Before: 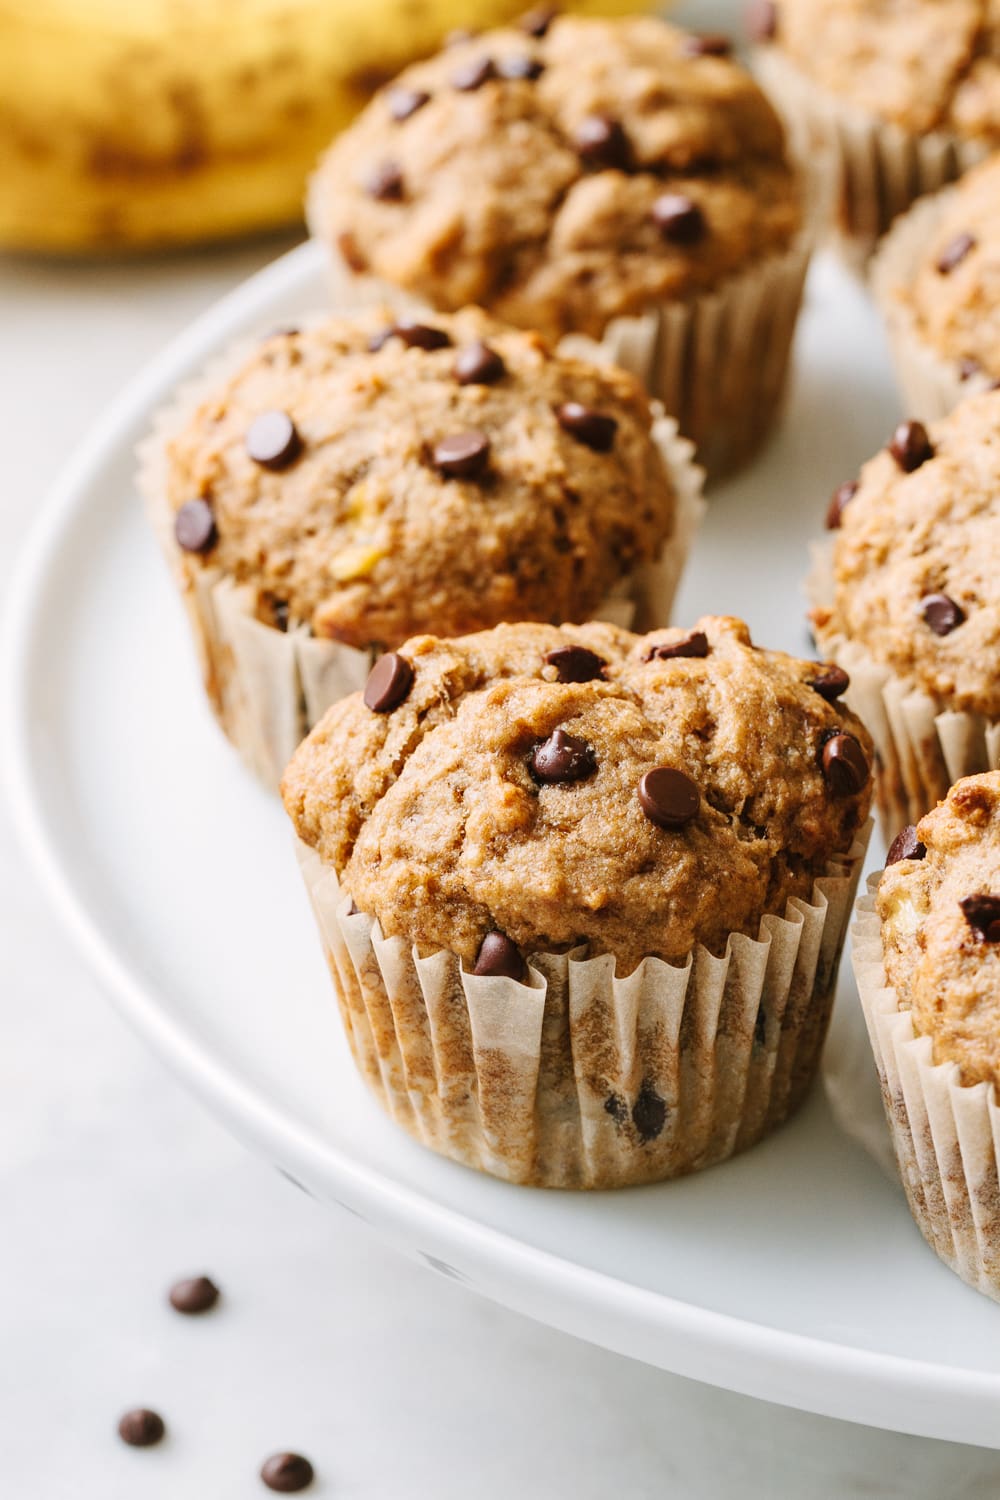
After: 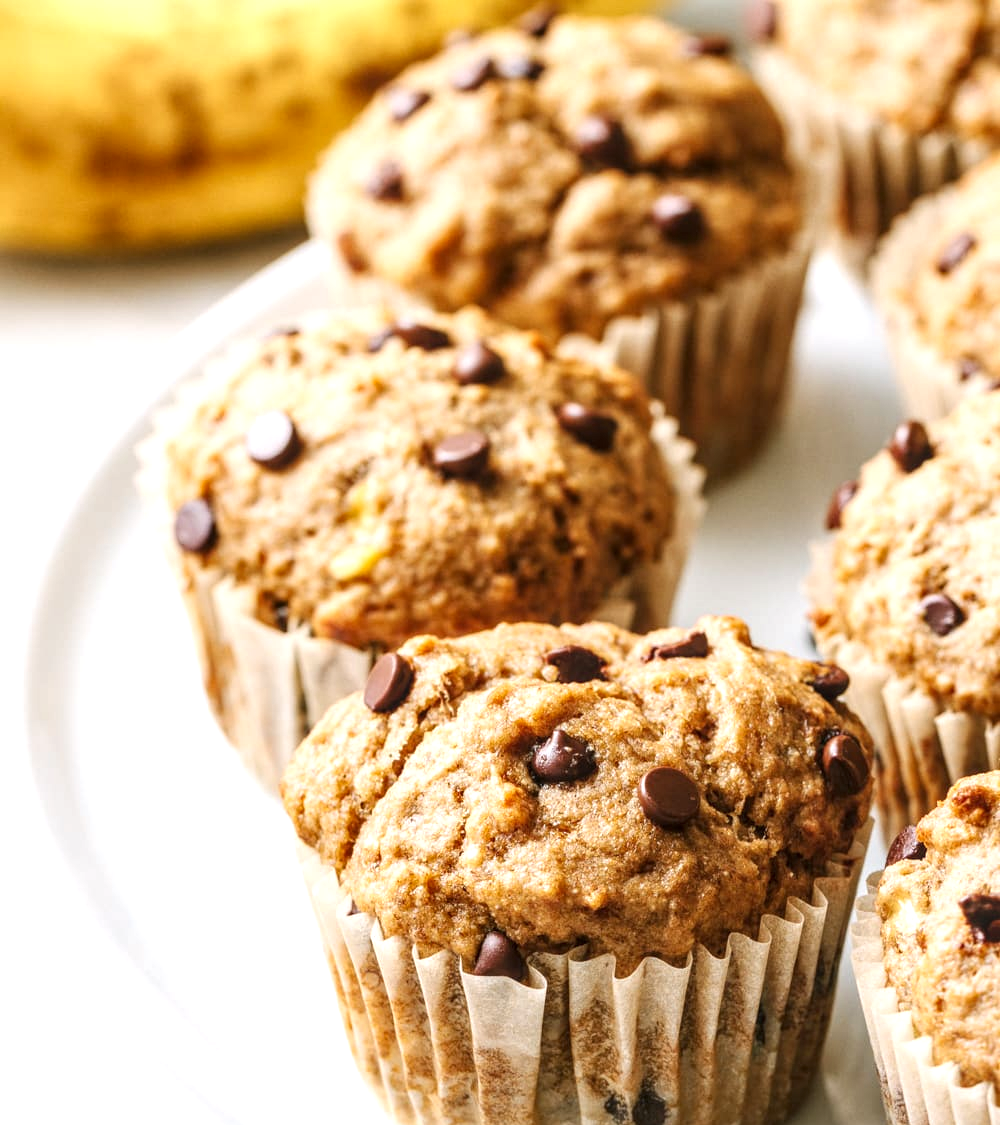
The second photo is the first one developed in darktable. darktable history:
local contrast: on, module defaults
crop: bottom 24.981%
exposure: exposure 0.422 EV, compensate highlight preservation false
